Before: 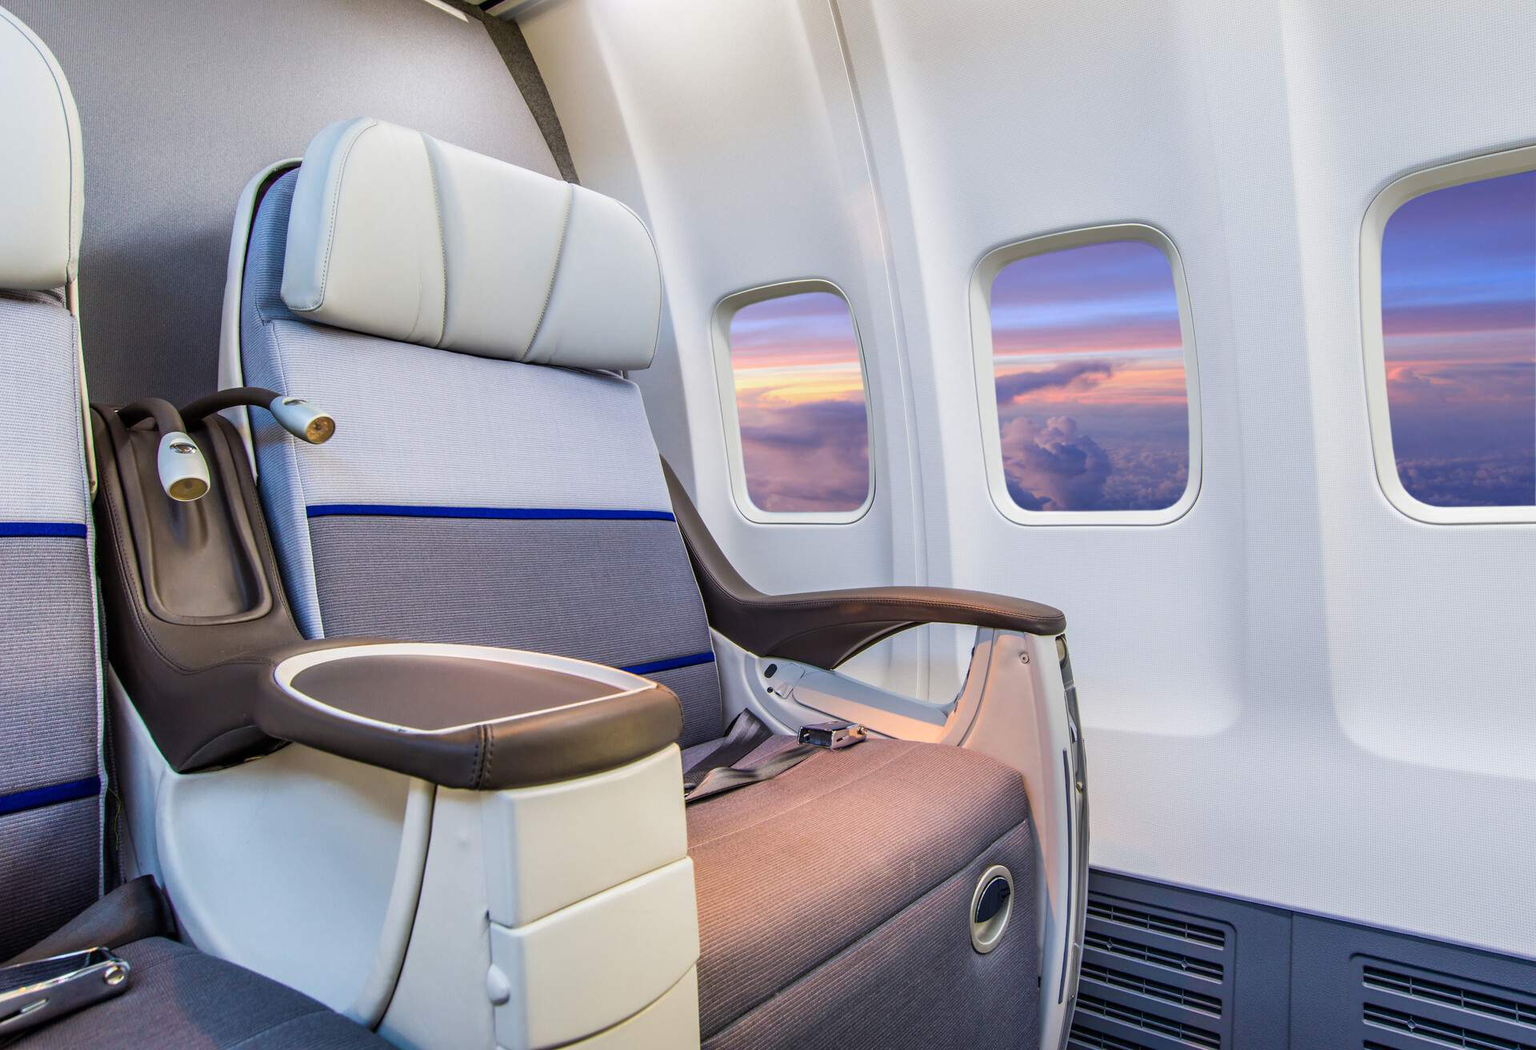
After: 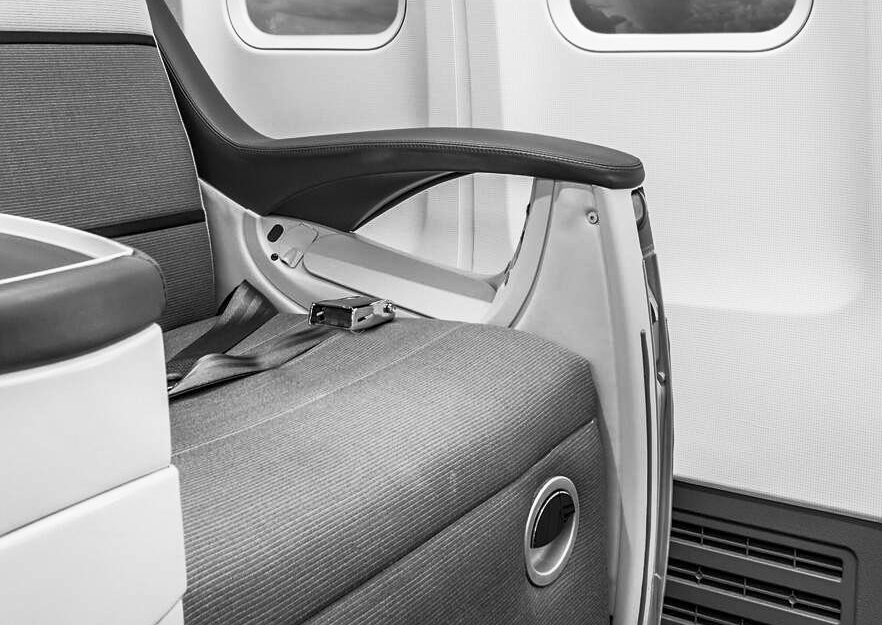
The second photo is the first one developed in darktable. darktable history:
base curve: curves: ch0 [(0, 0) (0.257, 0.25) (0.482, 0.586) (0.757, 0.871) (1, 1)], preserve colors none
crop: left 35.855%, top 46.165%, right 18.189%, bottom 6.173%
sharpen: amount 0.208
color zones: curves: ch1 [(0, -0.014) (0.143, -0.013) (0.286, -0.013) (0.429, -0.016) (0.571, -0.019) (0.714, -0.015) (0.857, 0.002) (1, -0.014)]
contrast brightness saturation: contrast 0.038, saturation 0.074
